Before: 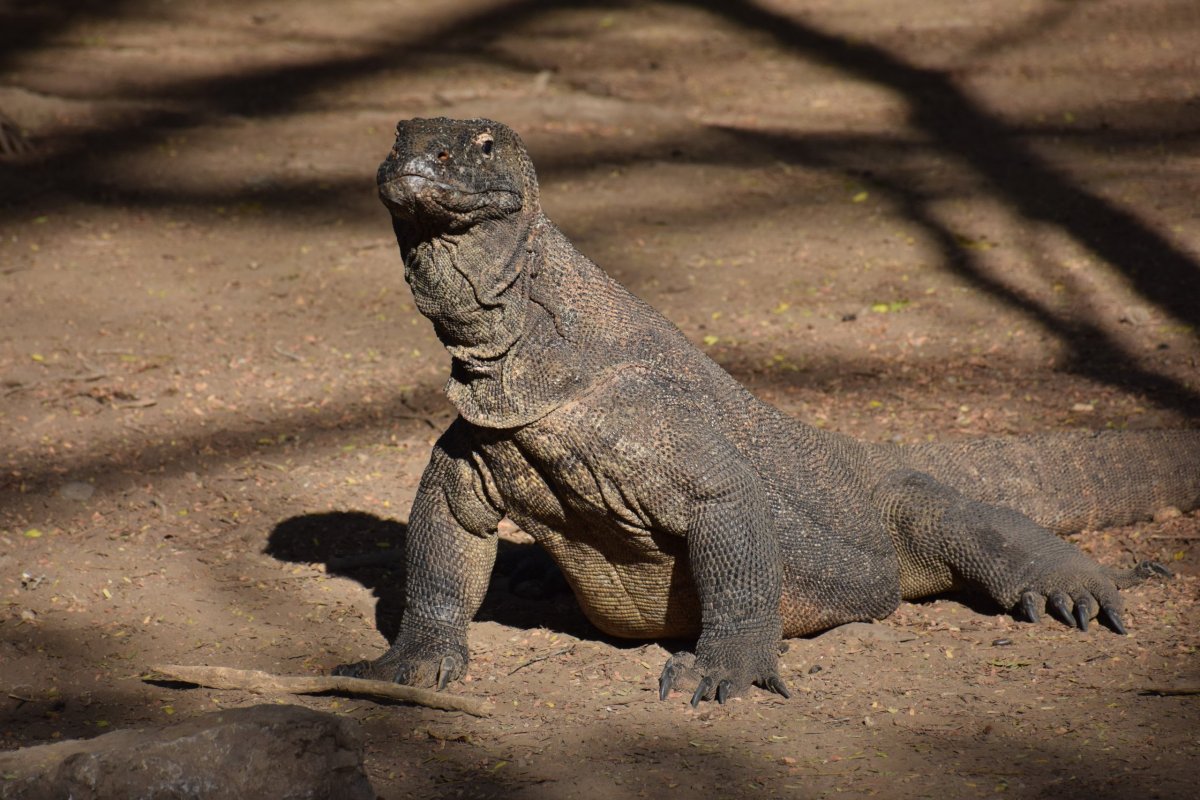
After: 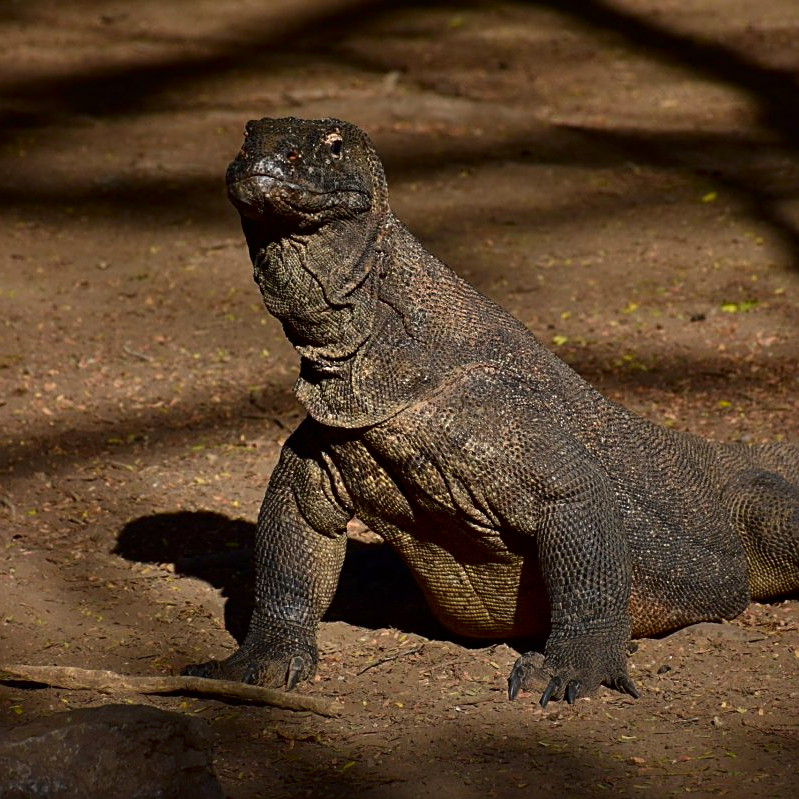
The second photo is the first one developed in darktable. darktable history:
crop and rotate: left 12.648%, right 20.685%
contrast brightness saturation: brightness -0.25, saturation 0.2
white balance: emerald 1
sharpen: on, module defaults
